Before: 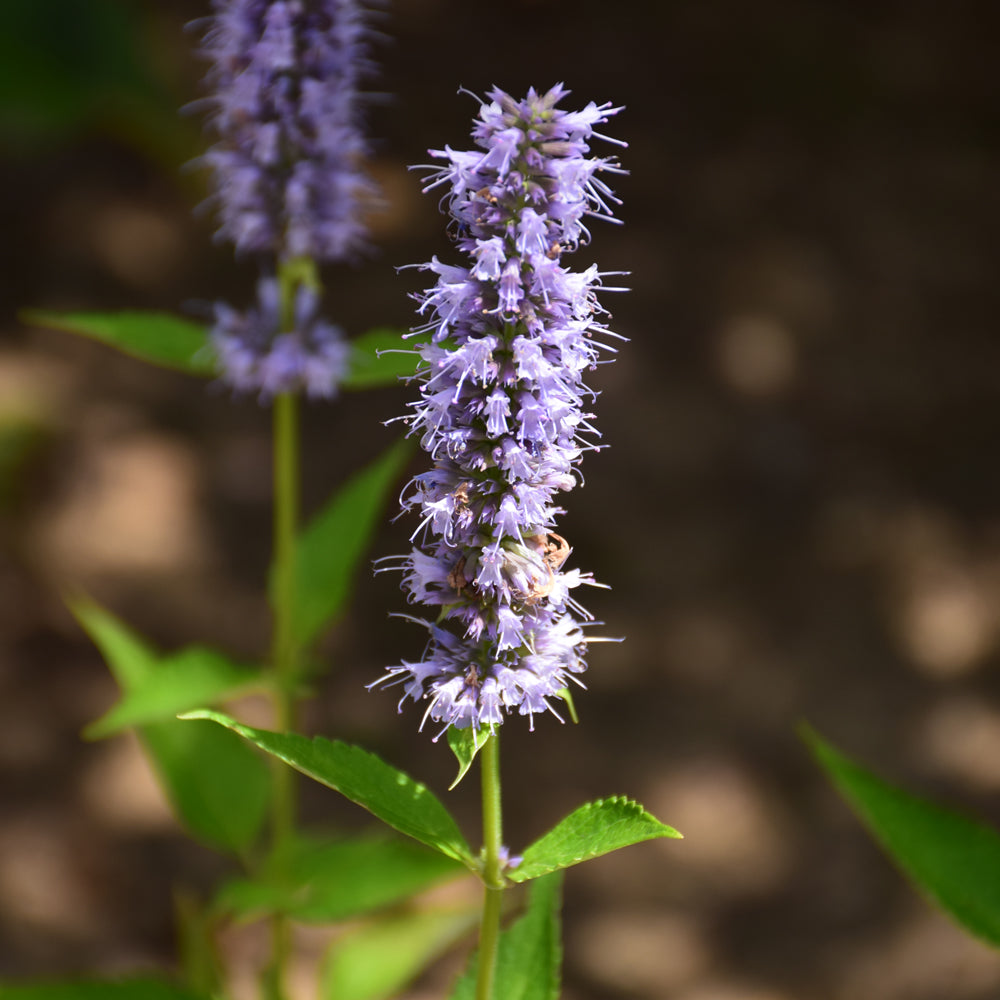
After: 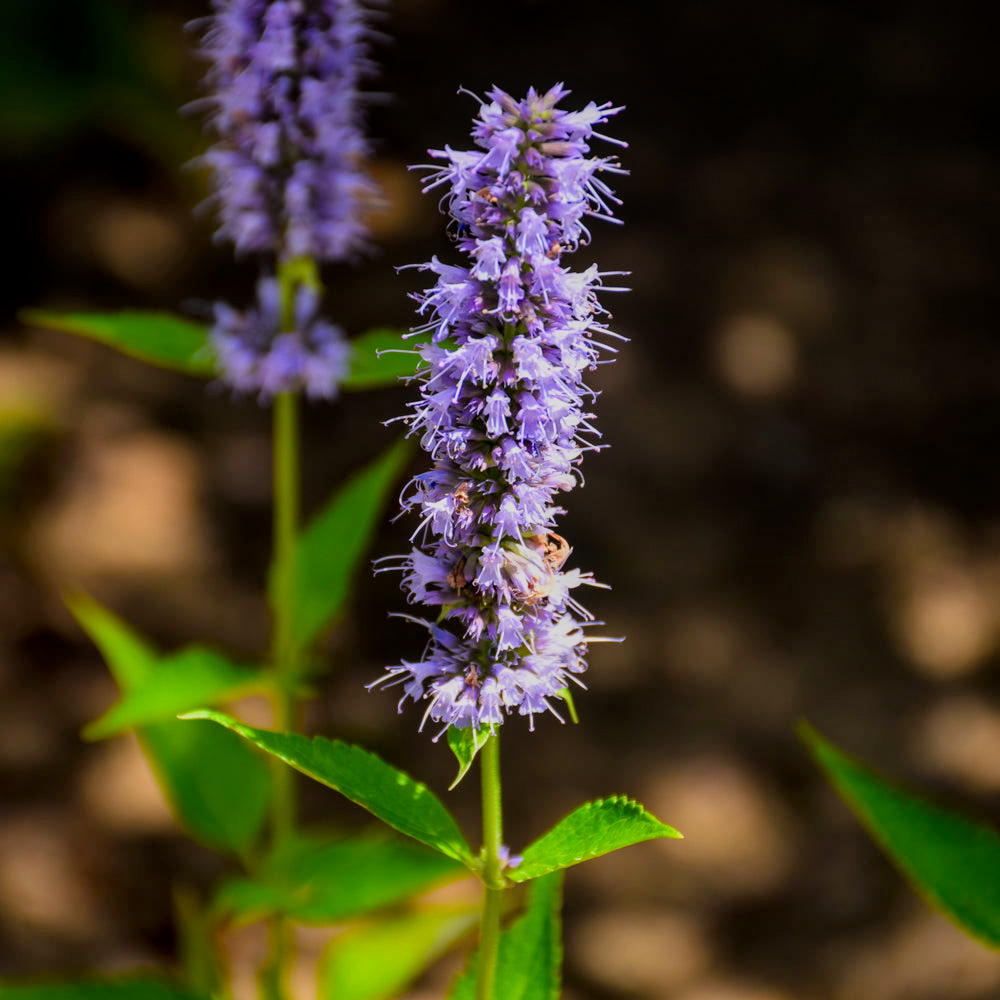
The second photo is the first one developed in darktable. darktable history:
contrast brightness saturation: saturation 0.18
local contrast: on, module defaults
filmic rgb: black relative exposure -7.75 EV, white relative exposure 4.4 EV, threshold 3 EV, hardness 3.76, latitude 38.11%, contrast 0.966, highlights saturation mix 10%, shadows ↔ highlights balance 4.59%, color science v4 (2020), enable highlight reconstruction true
